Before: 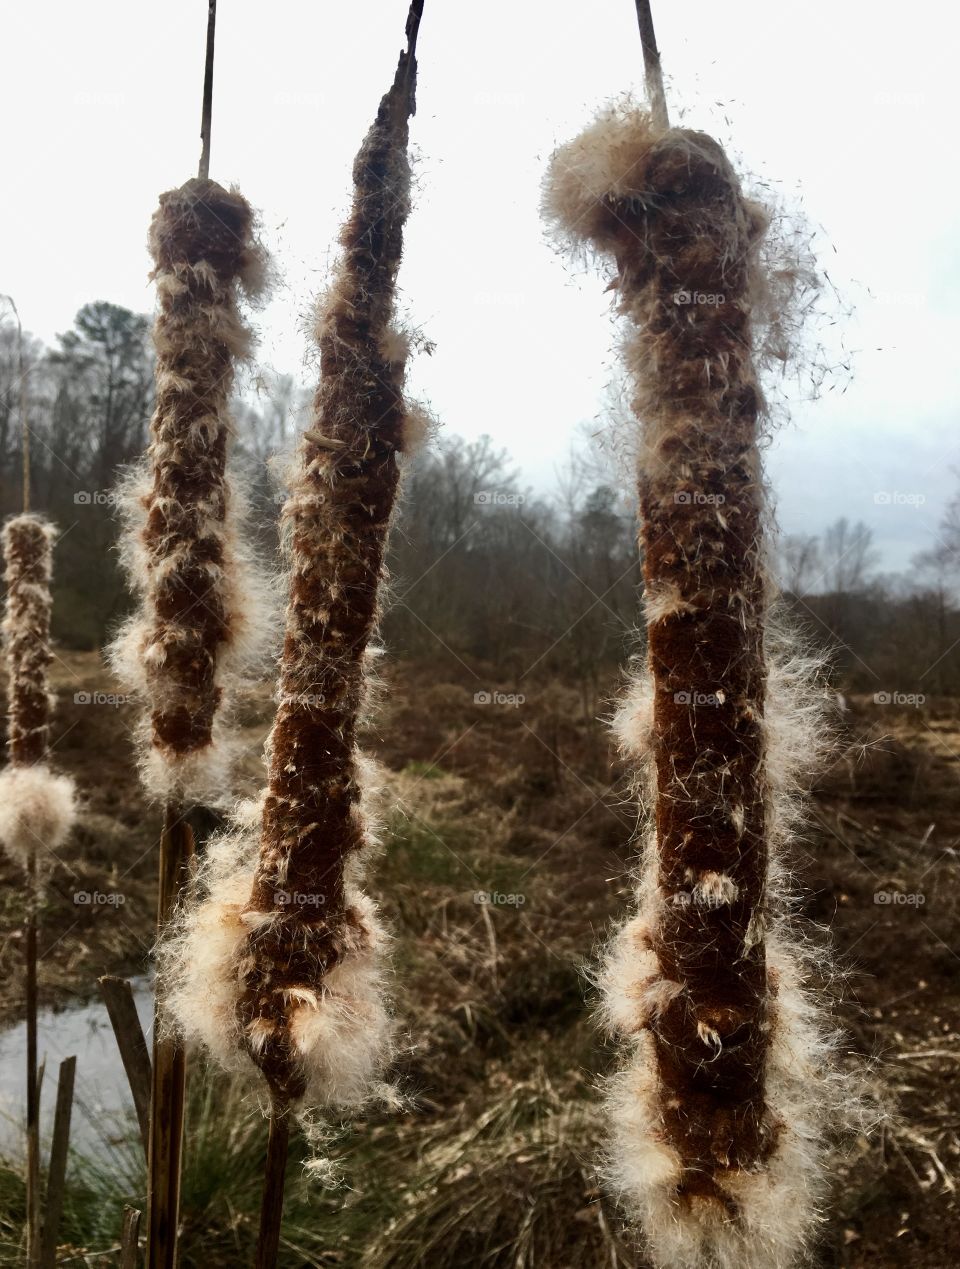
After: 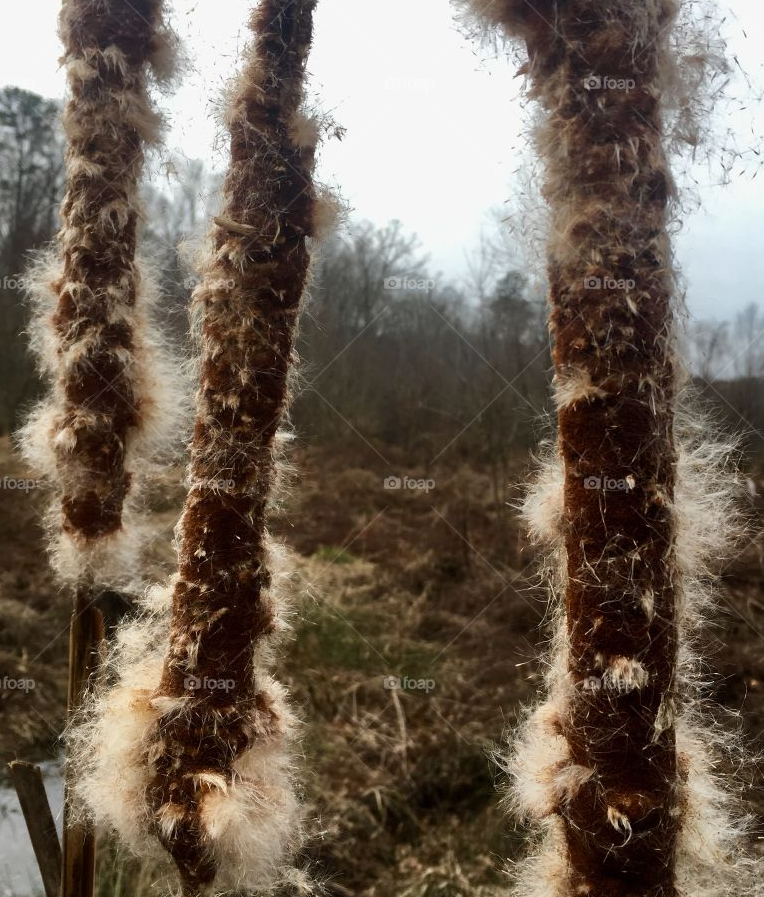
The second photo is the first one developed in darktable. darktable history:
crop: left 9.434%, top 16.95%, right 10.939%, bottom 12.352%
